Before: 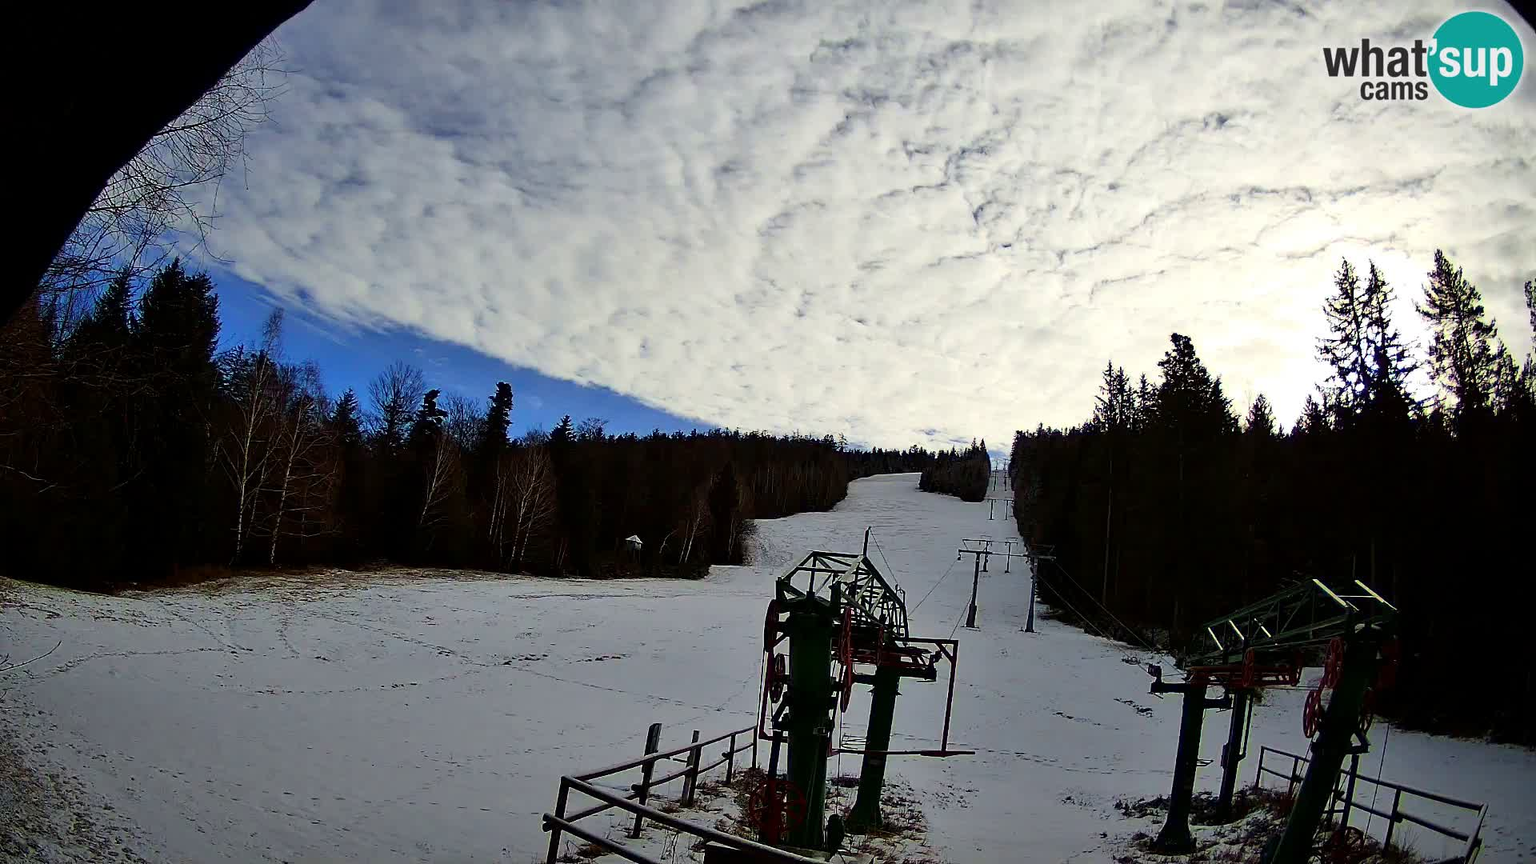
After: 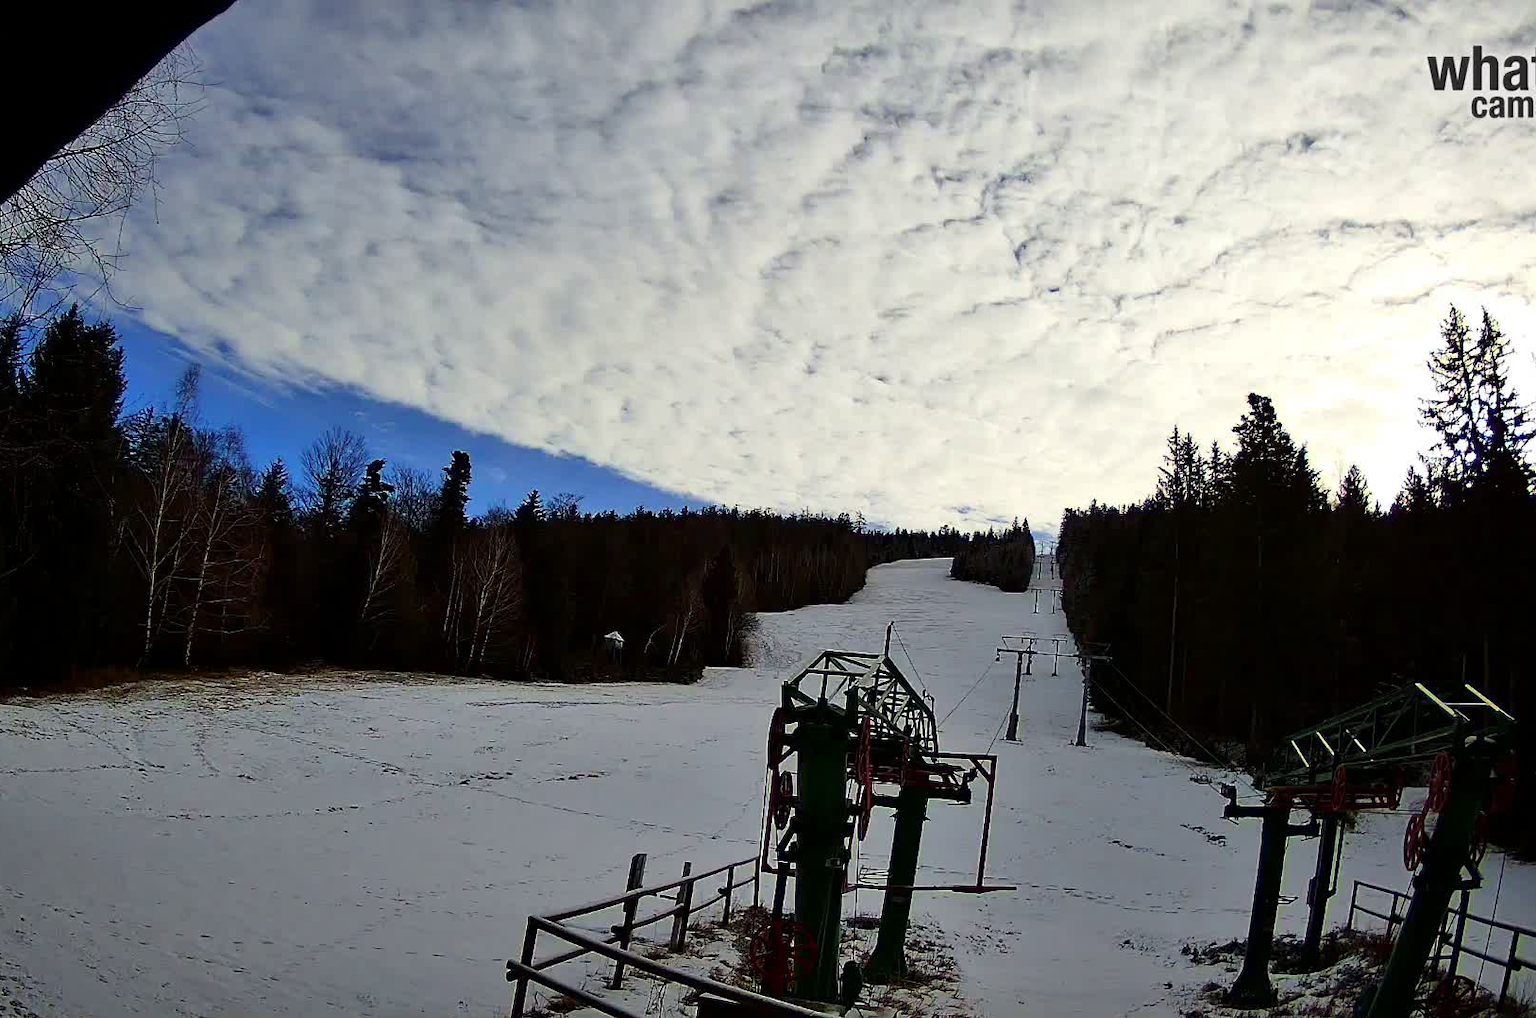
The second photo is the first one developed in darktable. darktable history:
crop: left 7.429%, right 7.8%
